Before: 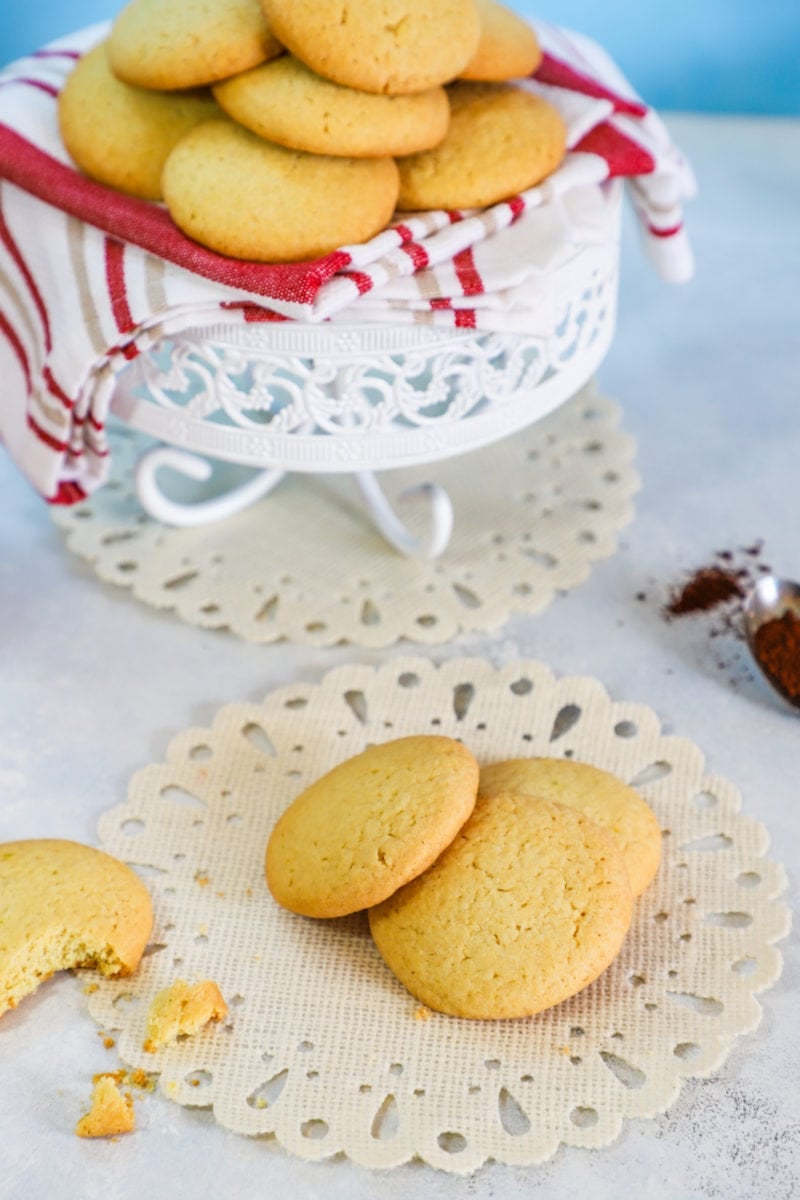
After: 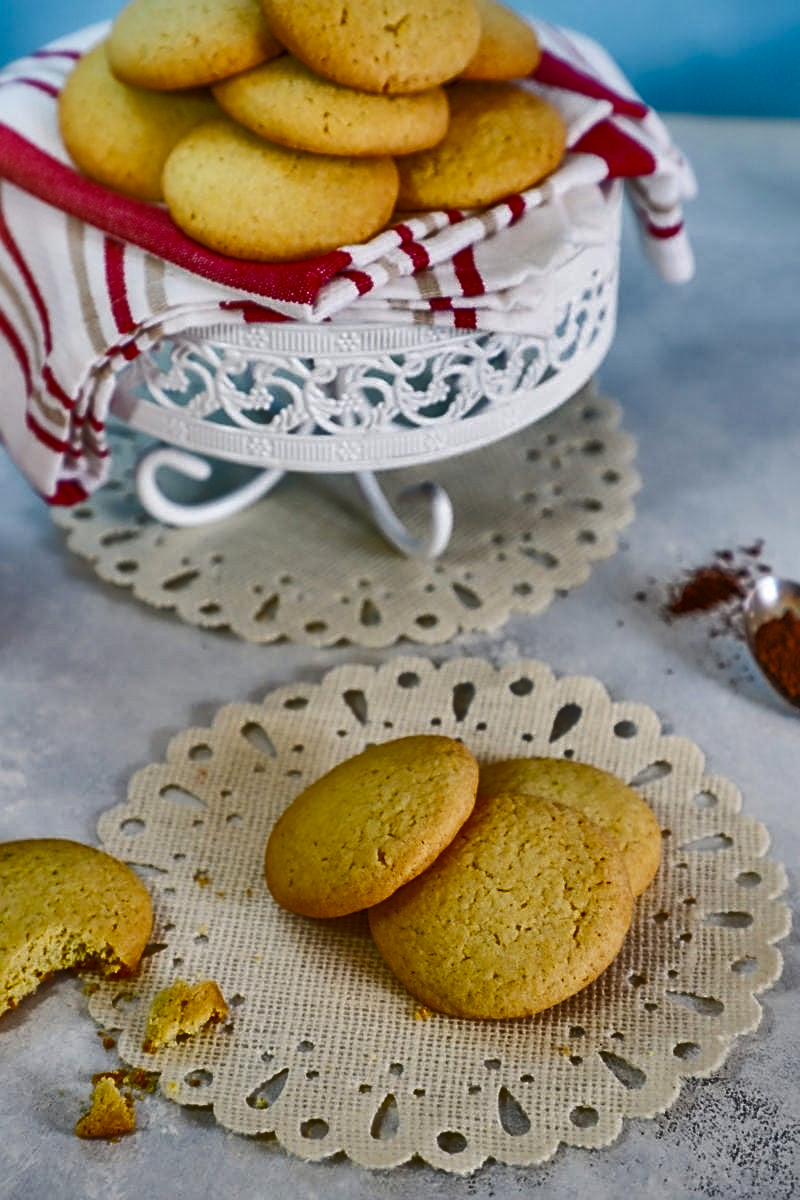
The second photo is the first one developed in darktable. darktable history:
sharpen: on, module defaults
shadows and highlights: shadows 20.91, highlights -82.73, soften with gaussian
